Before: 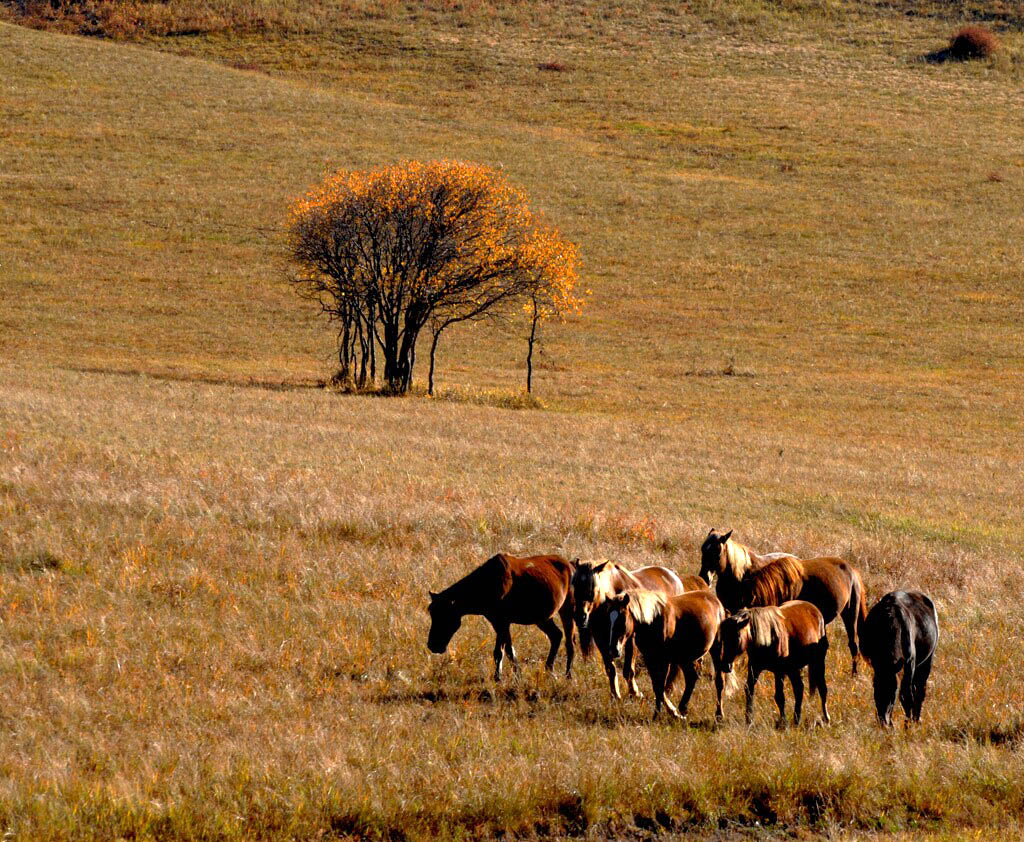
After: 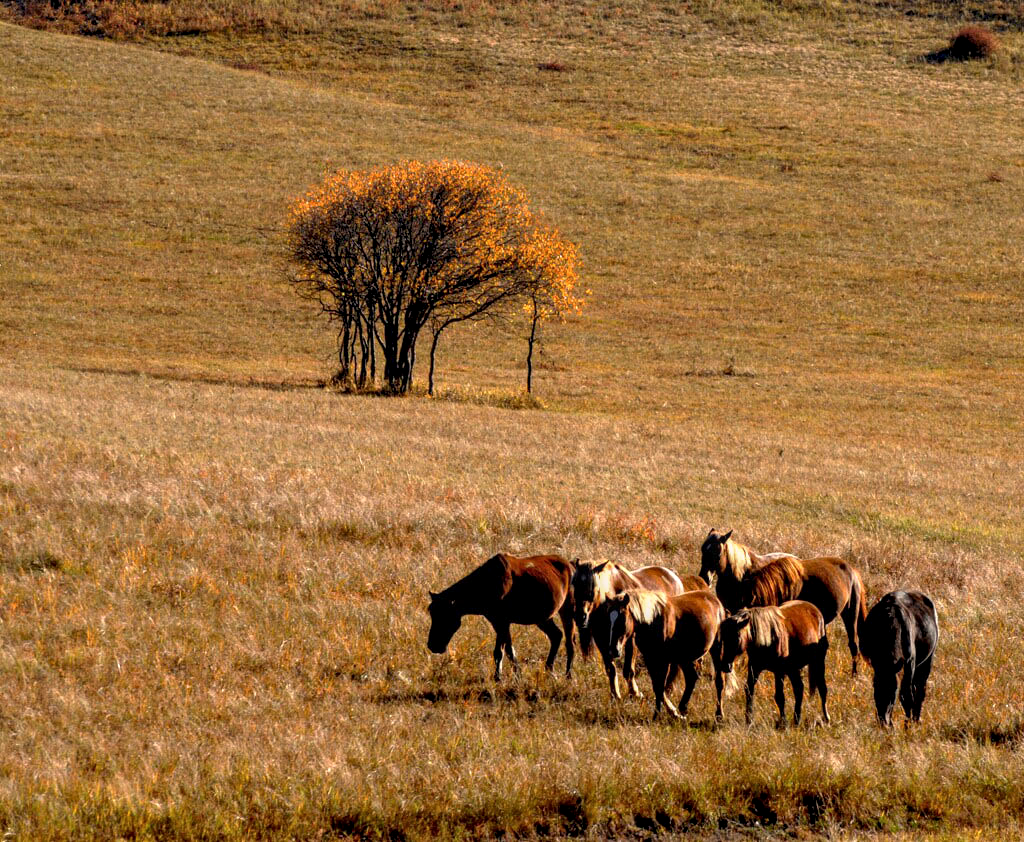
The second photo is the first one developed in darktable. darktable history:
color correction: highlights a* 3.62, highlights b* 5.11
local contrast: on, module defaults
contrast brightness saturation: saturation -0.066
